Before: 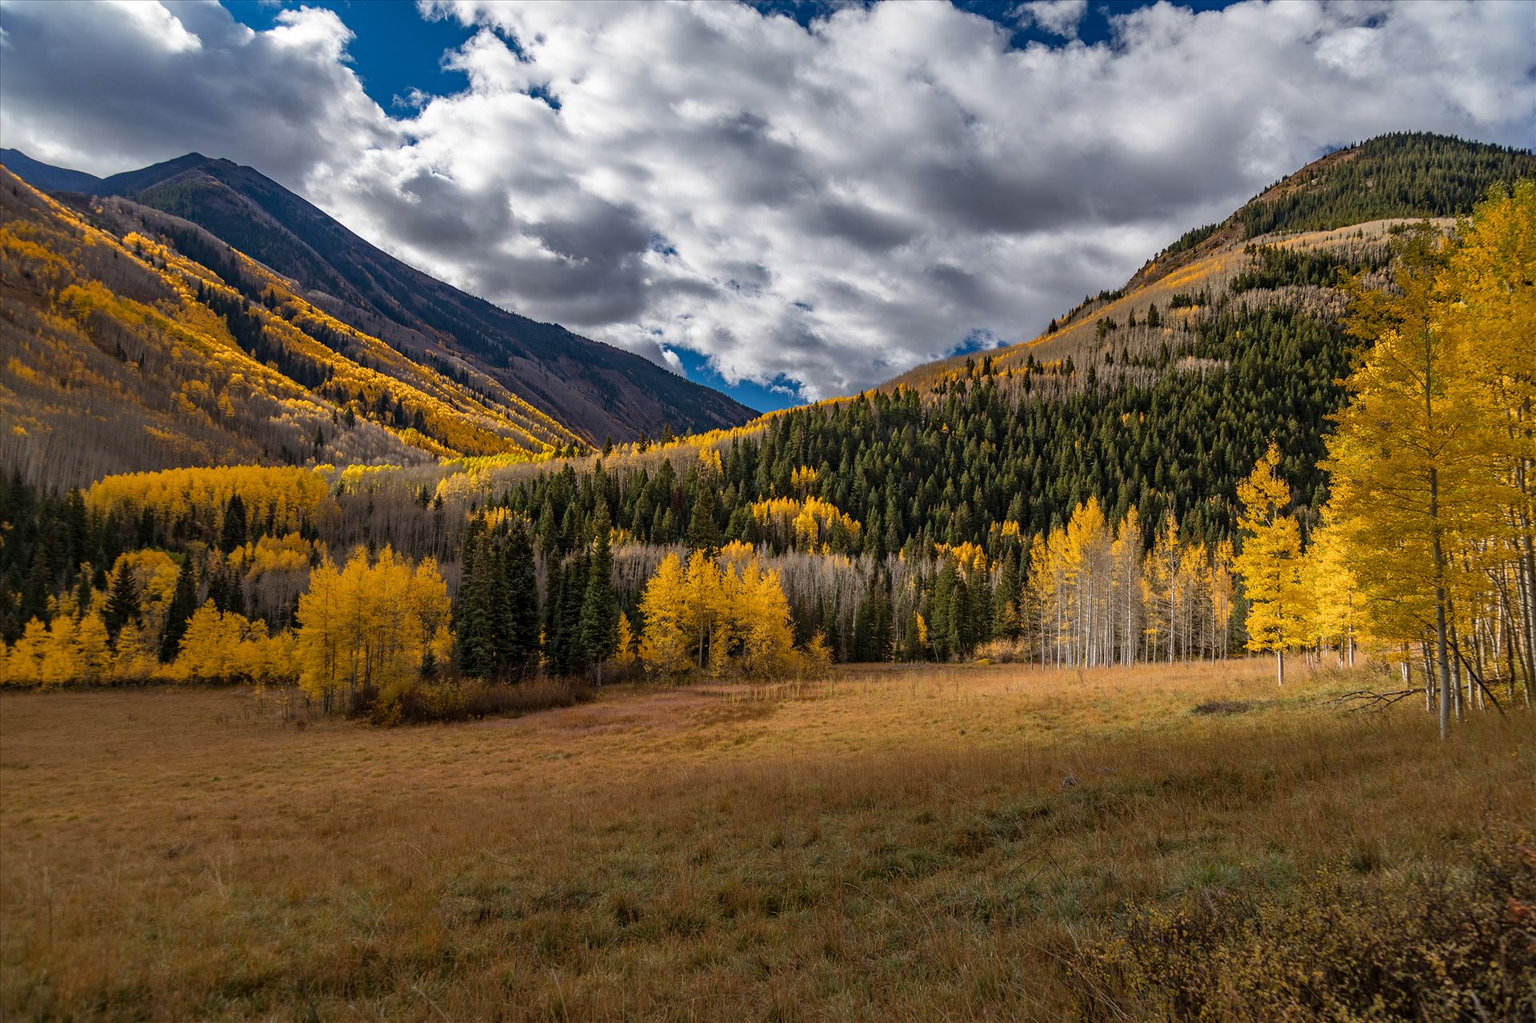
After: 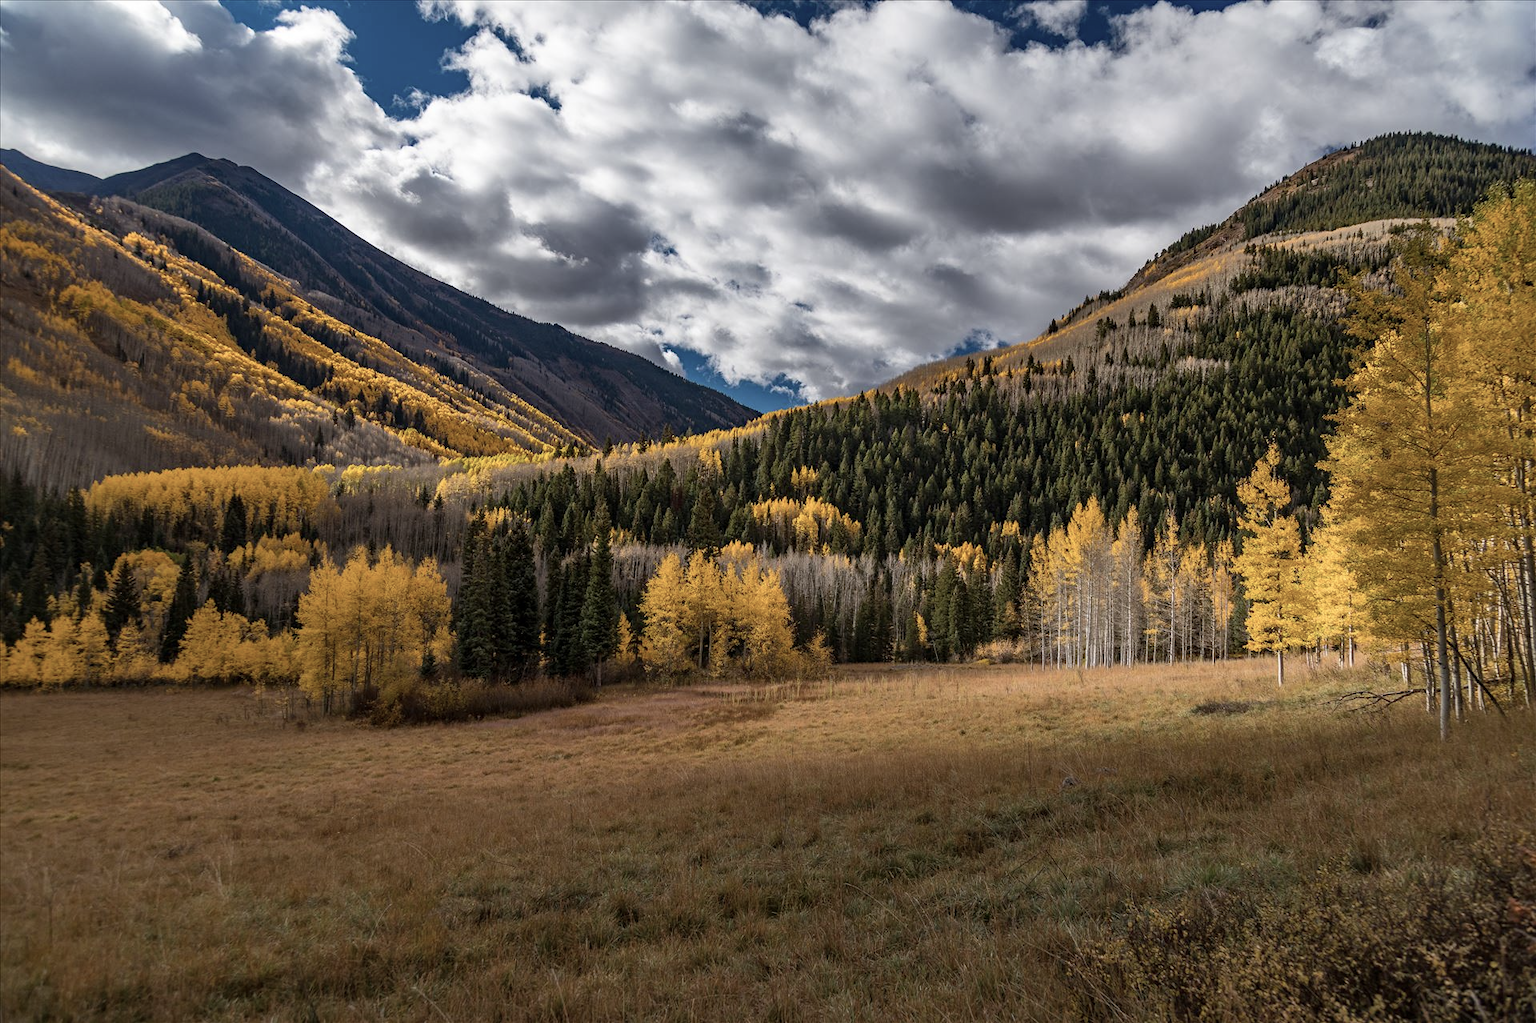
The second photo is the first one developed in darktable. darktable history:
contrast brightness saturation: contrast 0.105, saturation -0.284
